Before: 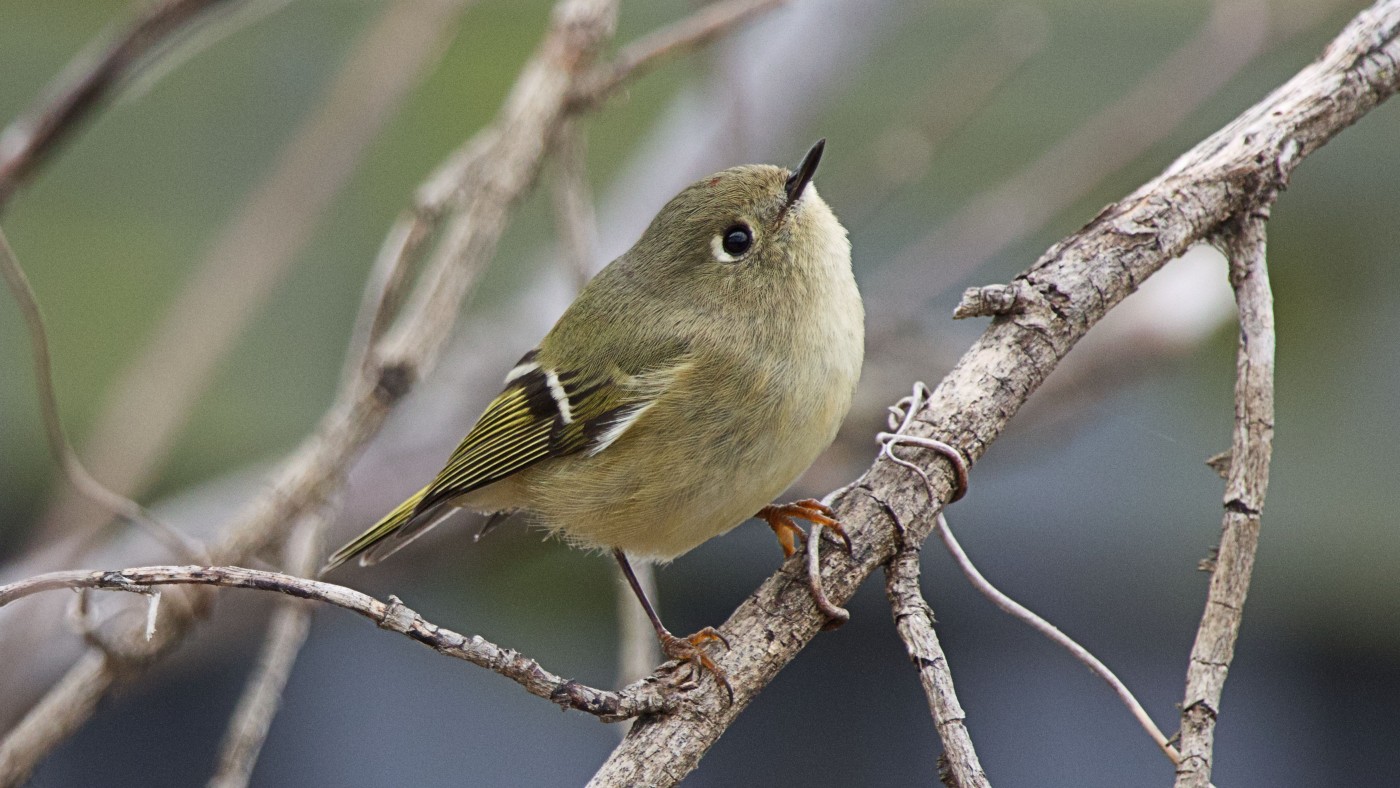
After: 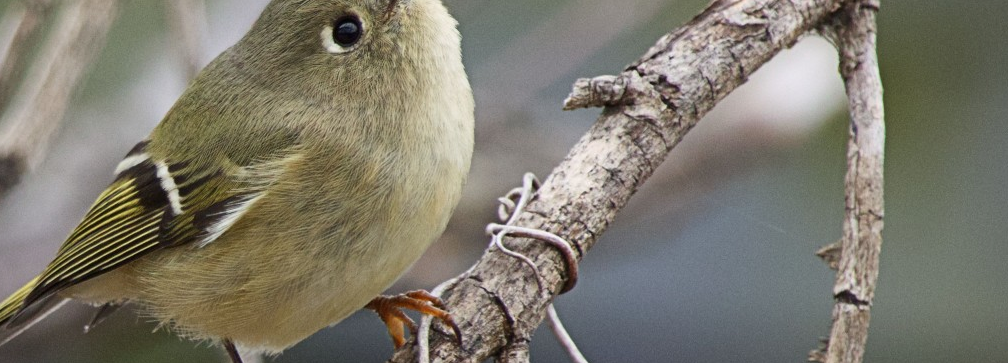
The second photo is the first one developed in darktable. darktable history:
vignetting: fall-off start 91.78%, center (-0.011, 0), unbound false
crop and rotate: left 27.969%, top 26.634%, bottom 27.186%
